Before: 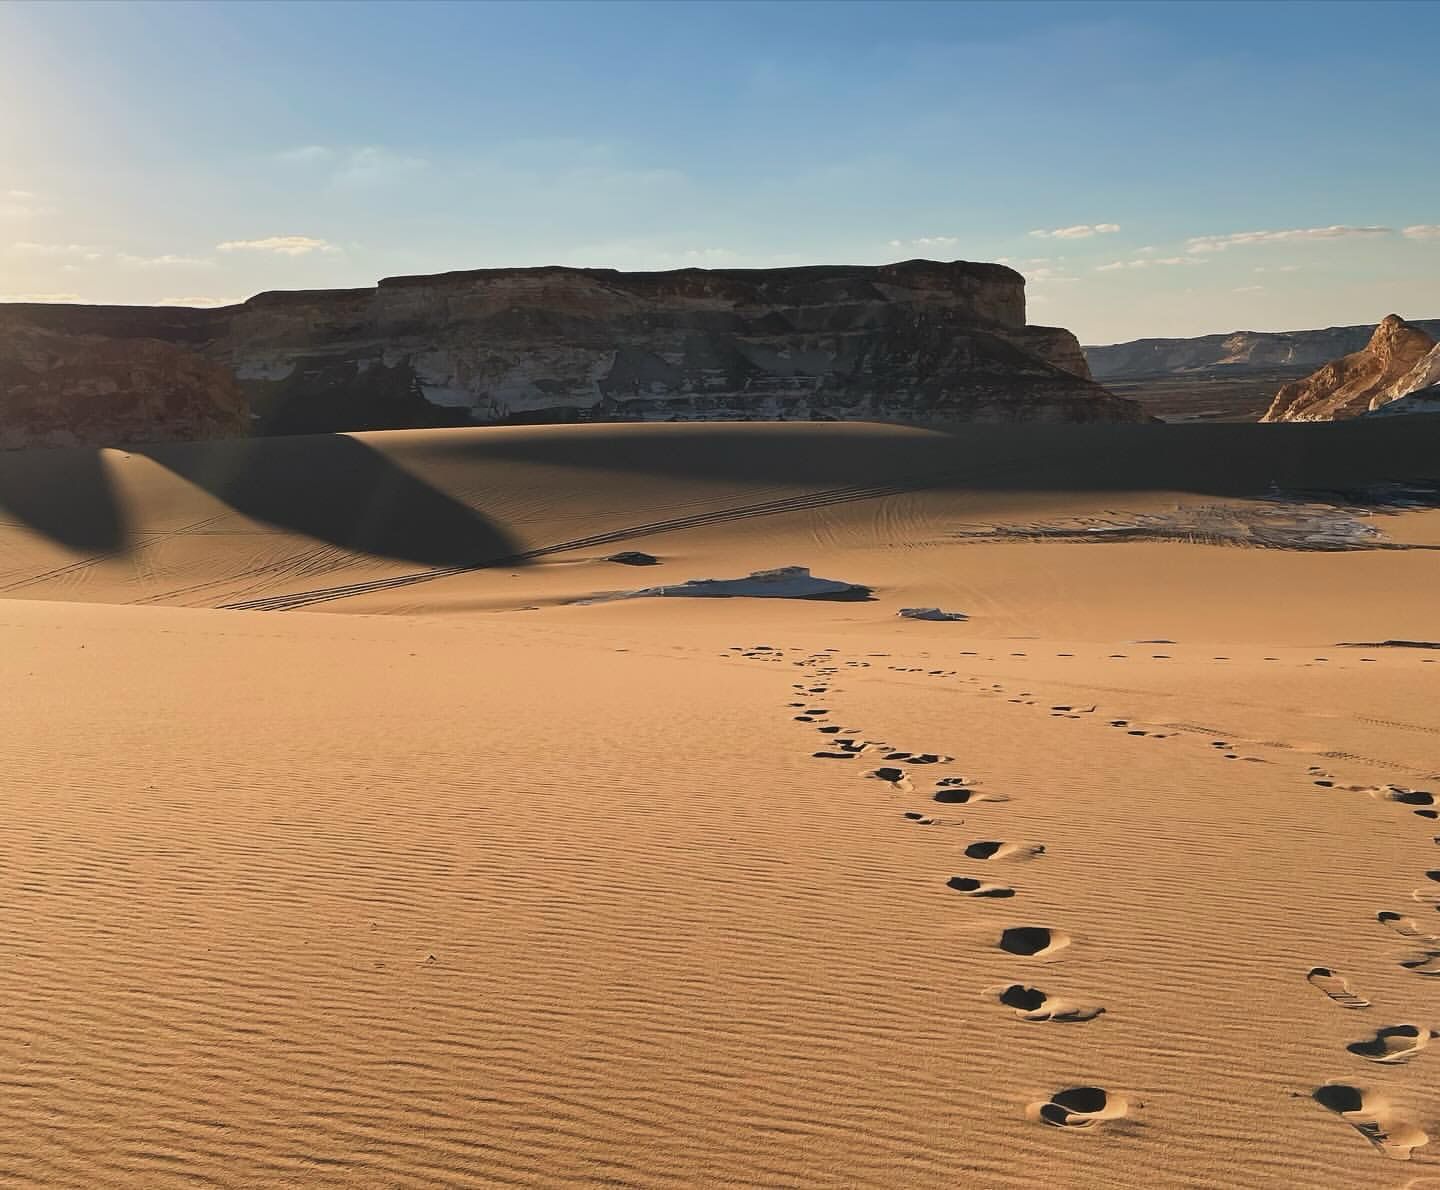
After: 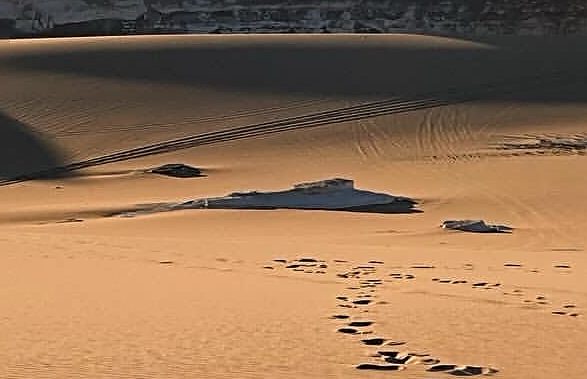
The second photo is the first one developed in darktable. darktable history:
local contrast: on, module defaults
crop: left 31.682%, top 32.64%, right 27.511%, bottom 35.44%
sharpen: radius 3.998
